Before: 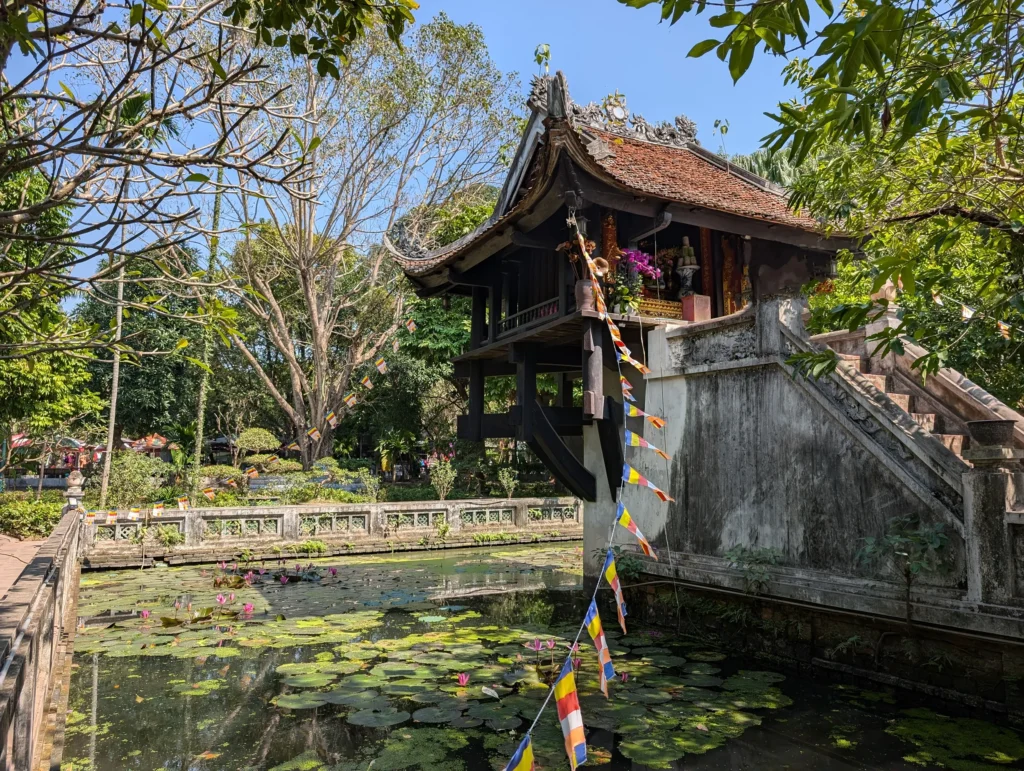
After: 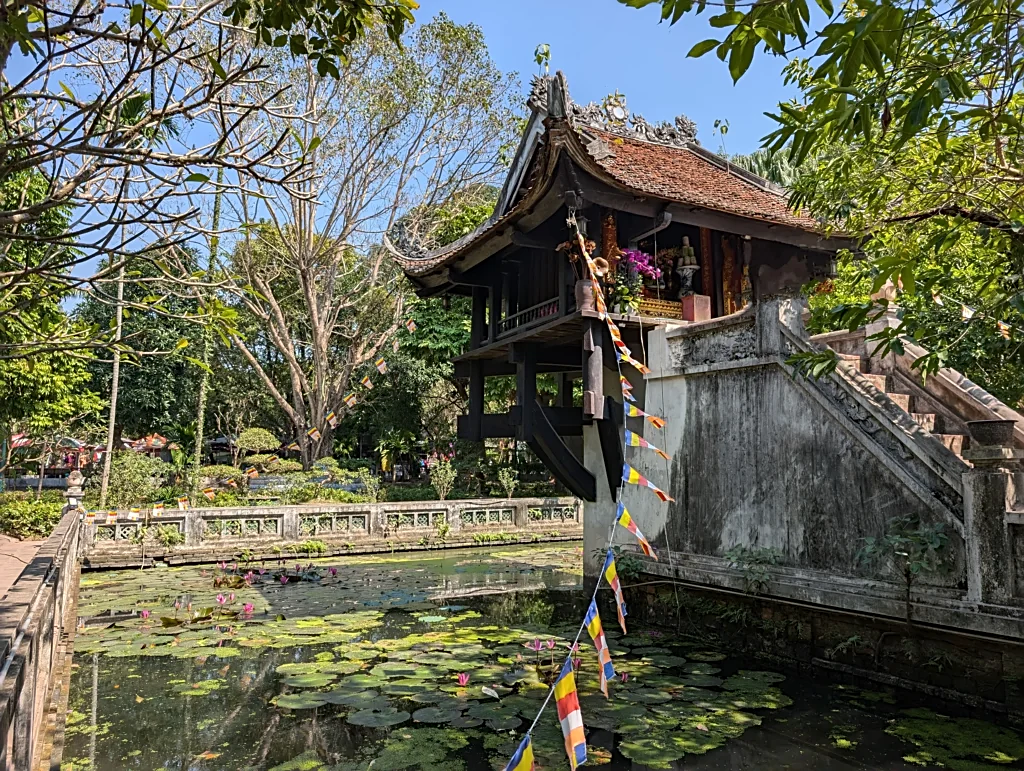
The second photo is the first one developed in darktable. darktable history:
shadows and highlights: shadows 29.61, highlights -30.47, low approximation 0.01, soften with gaussian
sharpen: on, module defaults
